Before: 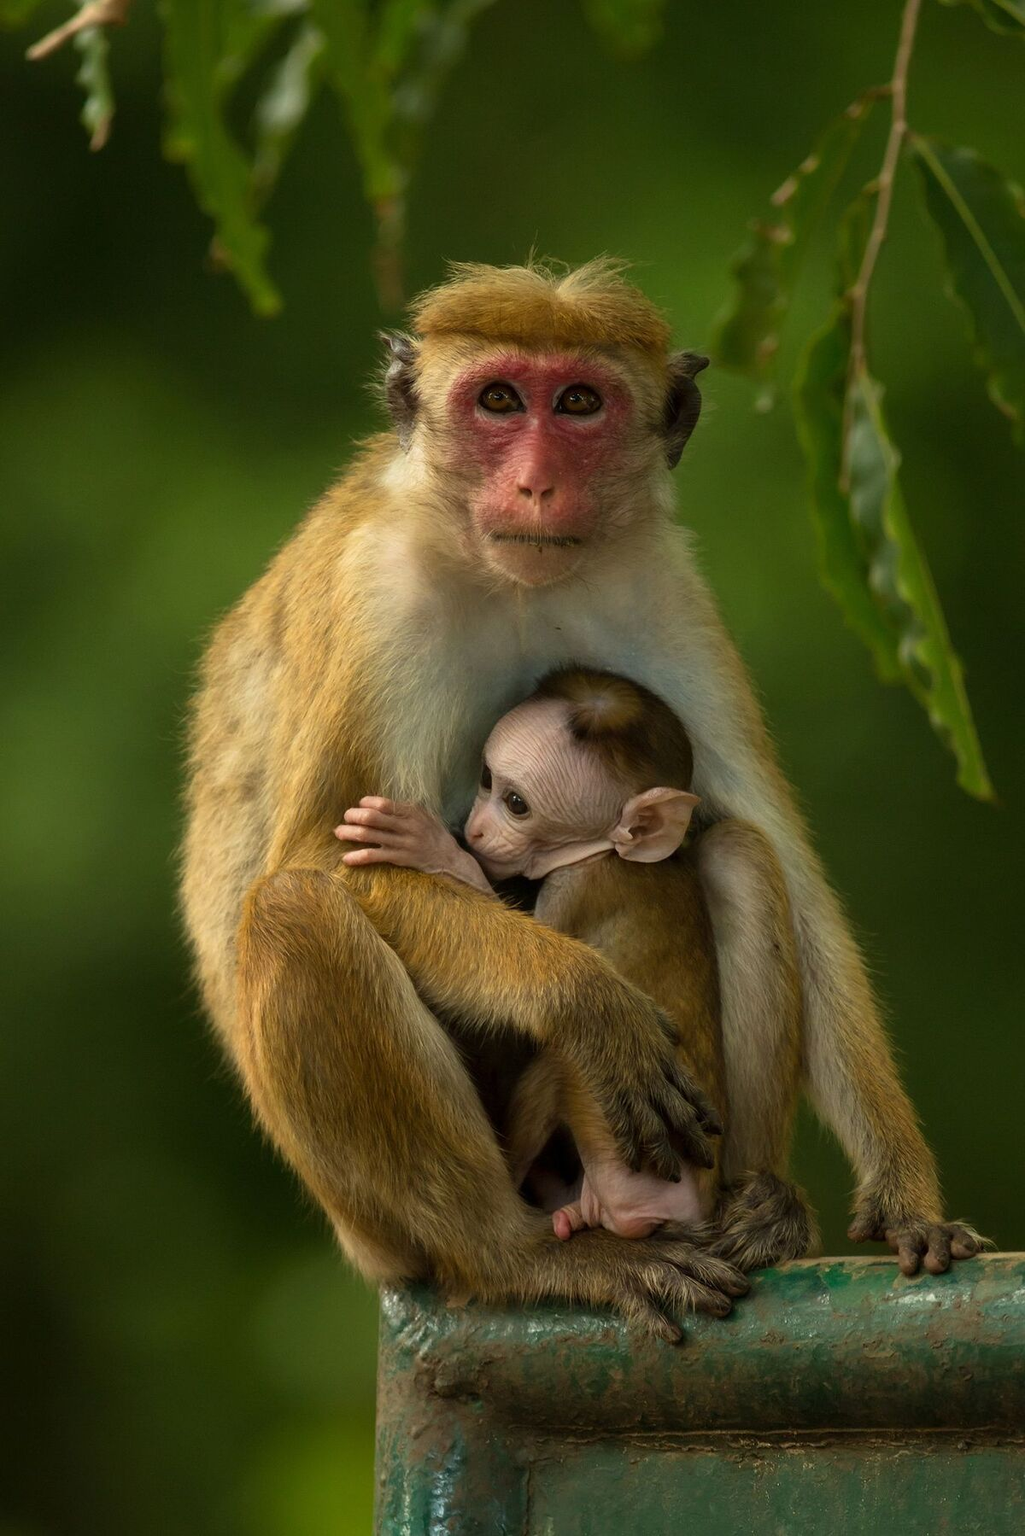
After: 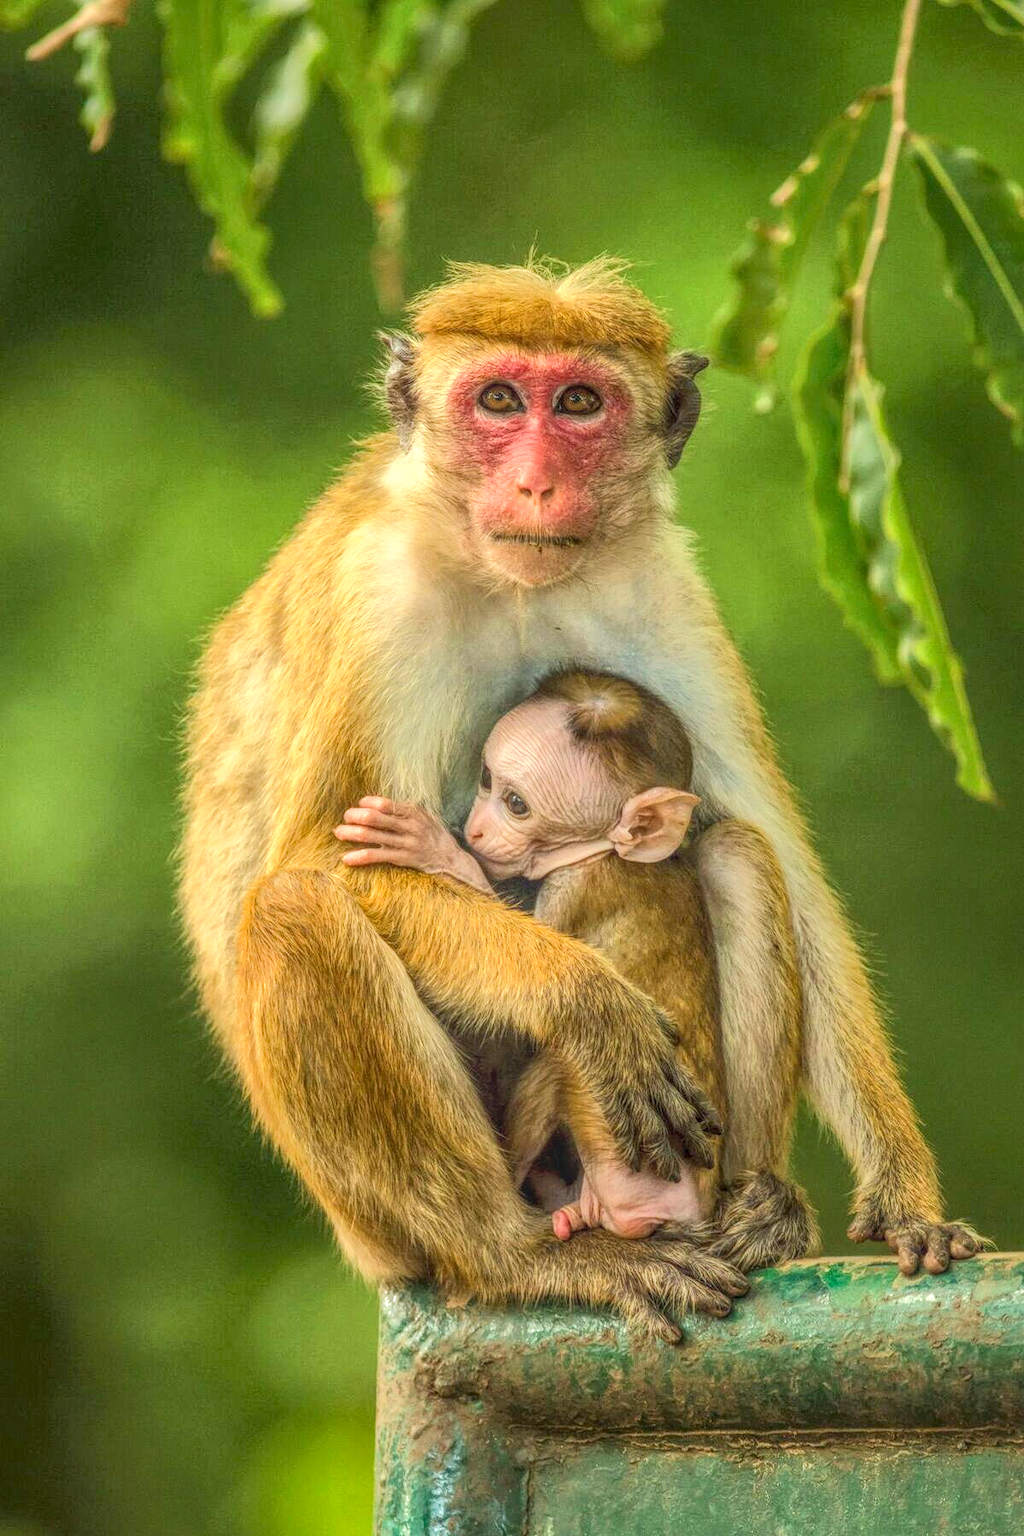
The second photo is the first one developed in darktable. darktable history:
local contrast: highlights 20%, shadows 27%, detail 201%, midtone range 0.2
tone equalizer: -8 EV 1.98 EV, -7 EV 1.99 EV, -6 EV 1.99 EV, -5 EV 2 EV, -4 EV 1.98 EV, -3 EV 1.5 EV, -2 EV 0.976 EV, -1 EV 0.511 EV, edges refinement/feathering 500, mask exposure compensation -1.57 EV, preserve details no
